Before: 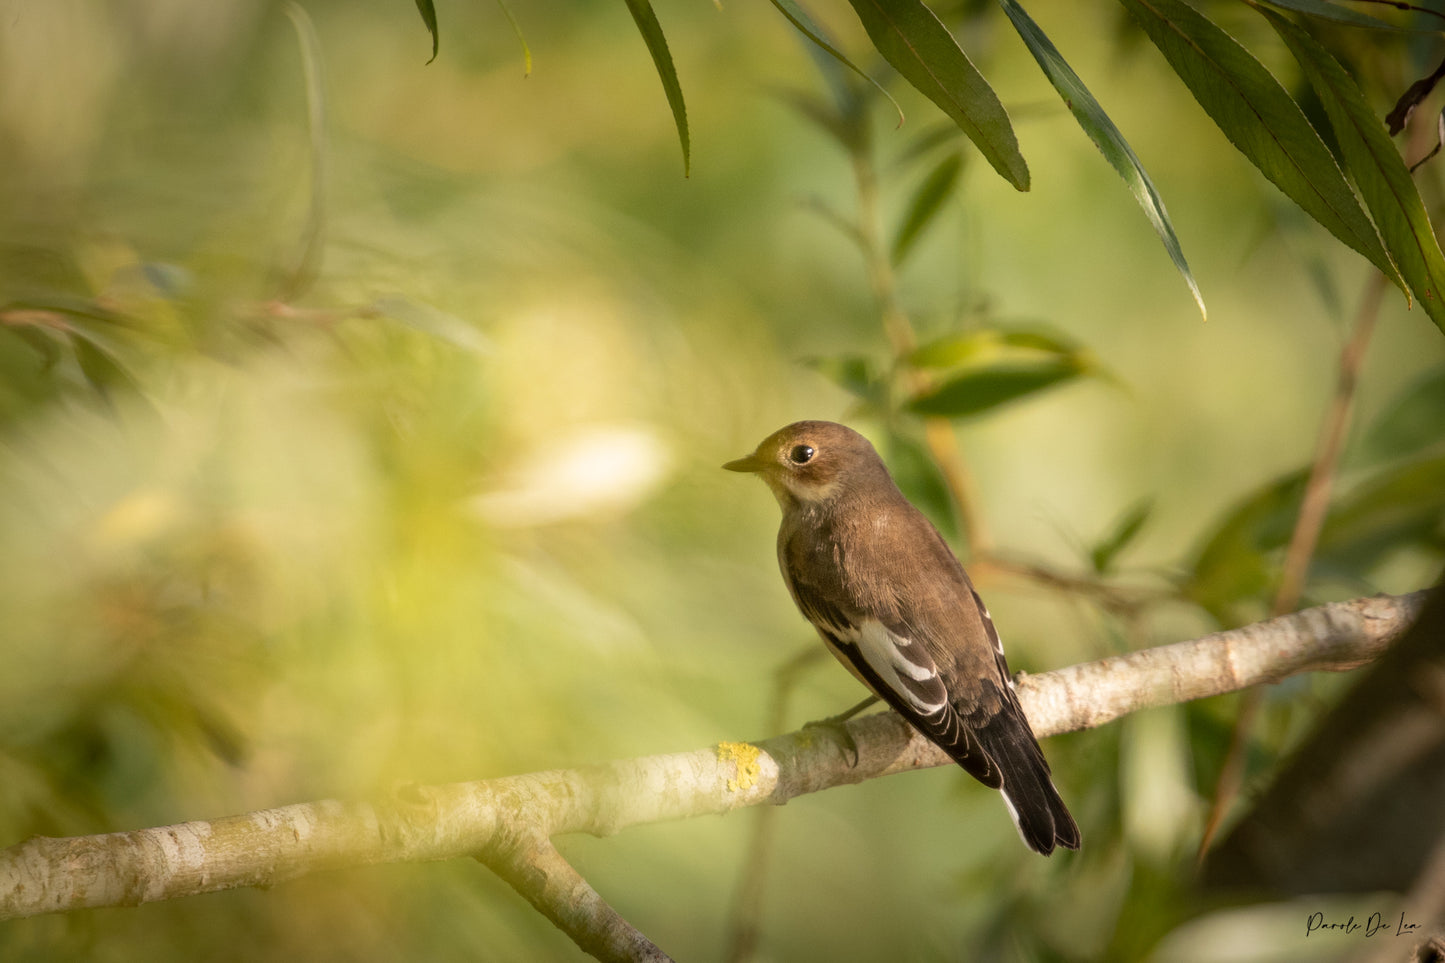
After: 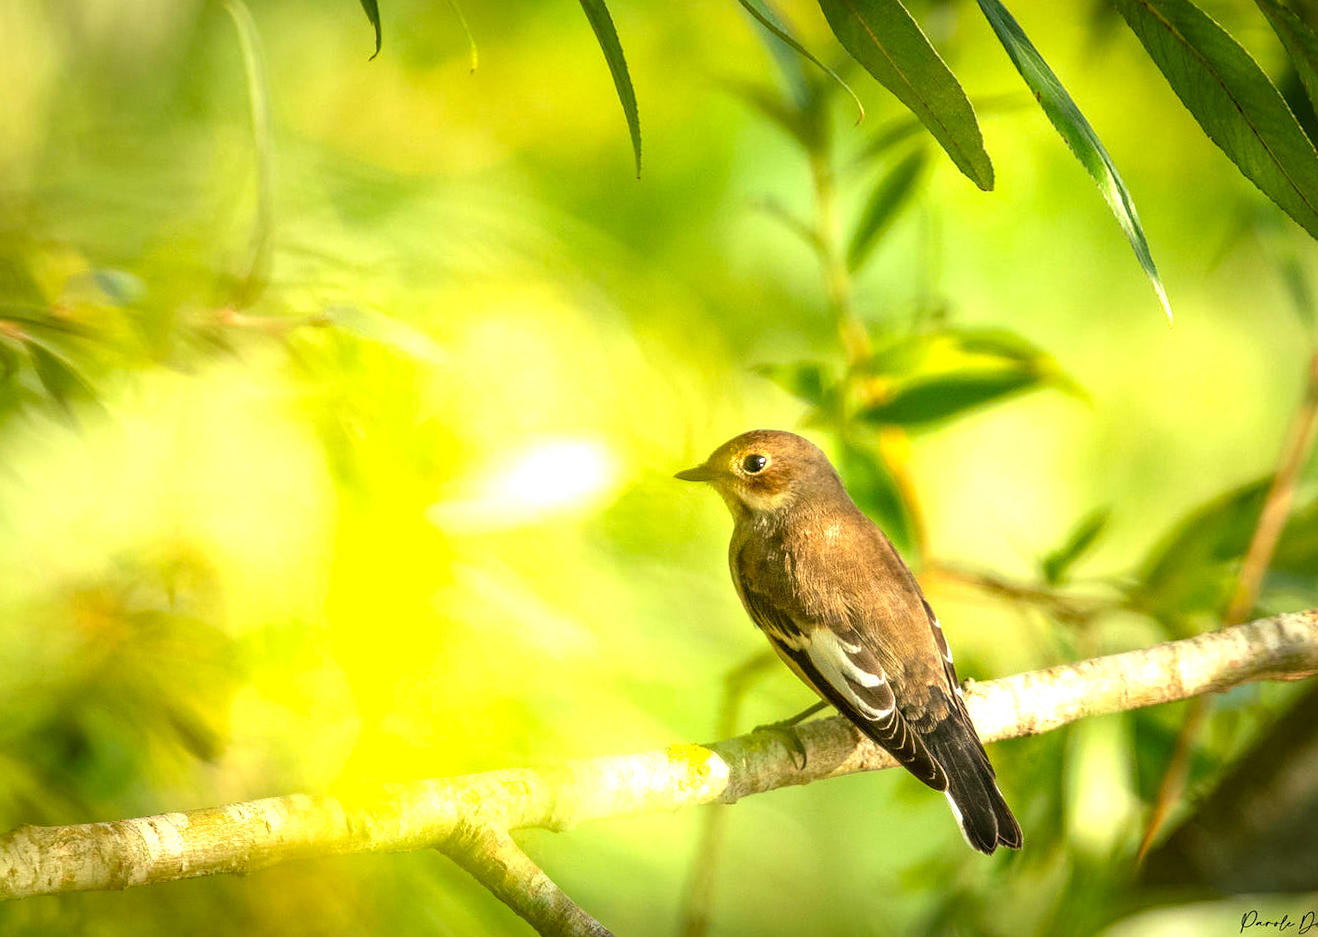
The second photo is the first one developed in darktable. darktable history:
sharpen: radius 0.969, amount 0.604
local contrast: on, module defaults
crop: right 4.126%, bottom 0.031%
color correction: highlights a* -7.33, highlights b* 1.26, shadows a* -3.55, saturation 1.4
rotate and perspective: rotation 0.074°, lens shift (vertical) 0.096, lens shift (horizontal) -0.041, crop left 0.043, crop right 0.952, crop top 0.024, crop bottom 0.979
exposure: black level correction 0, exposure 1.1 EV, compensate highlight preservation false
